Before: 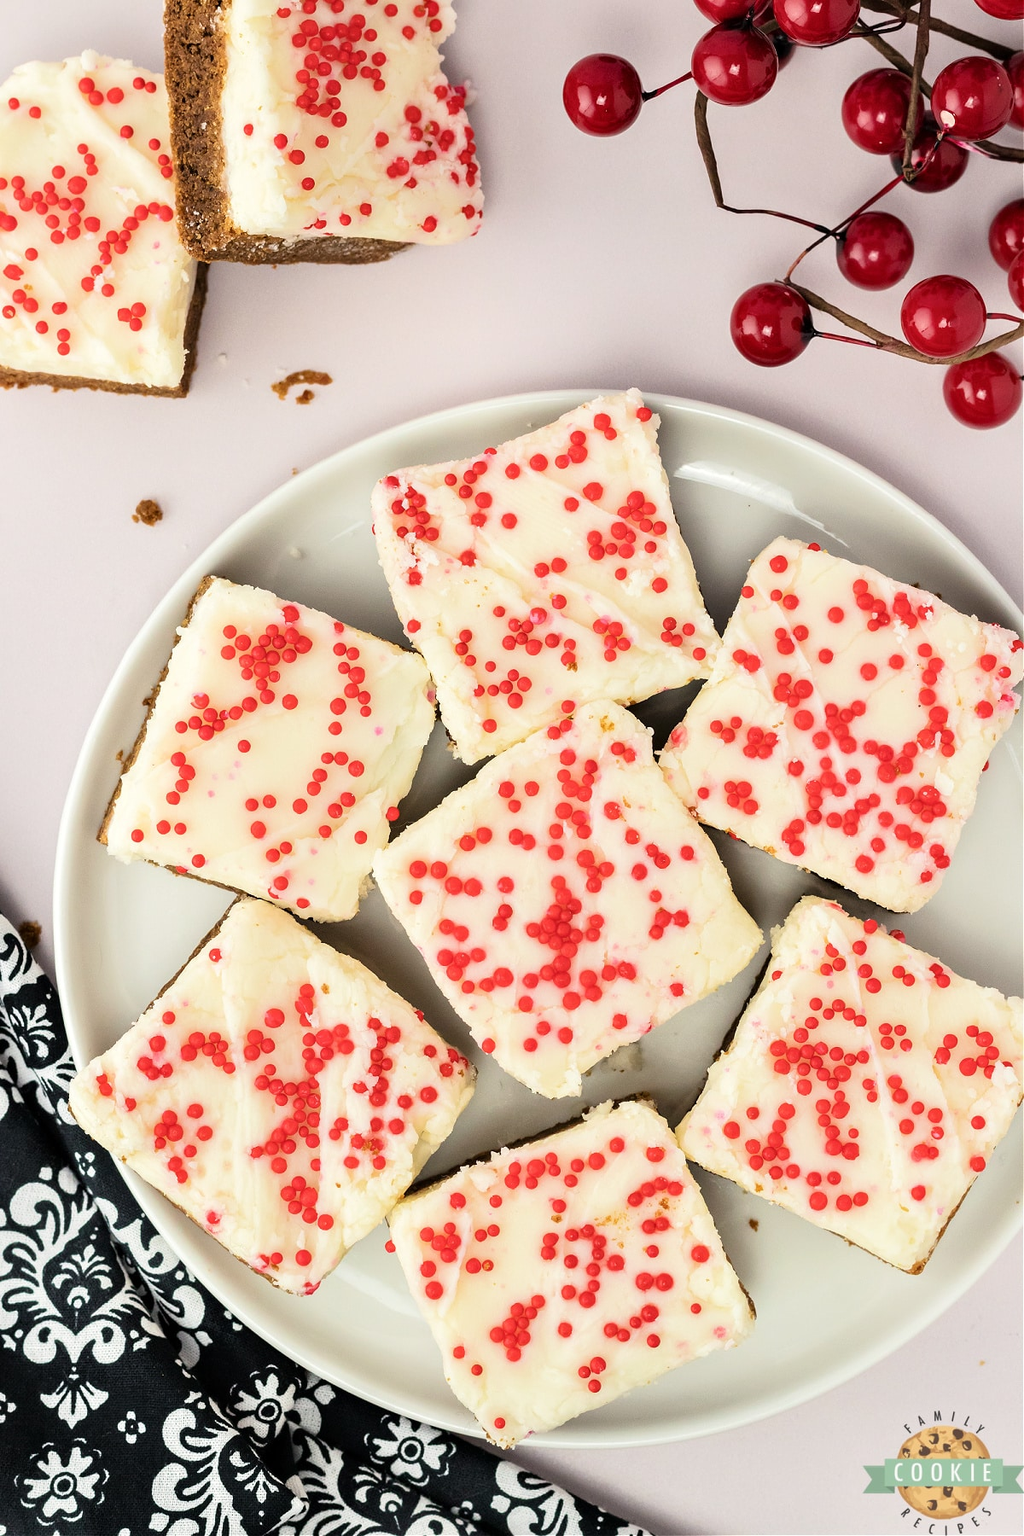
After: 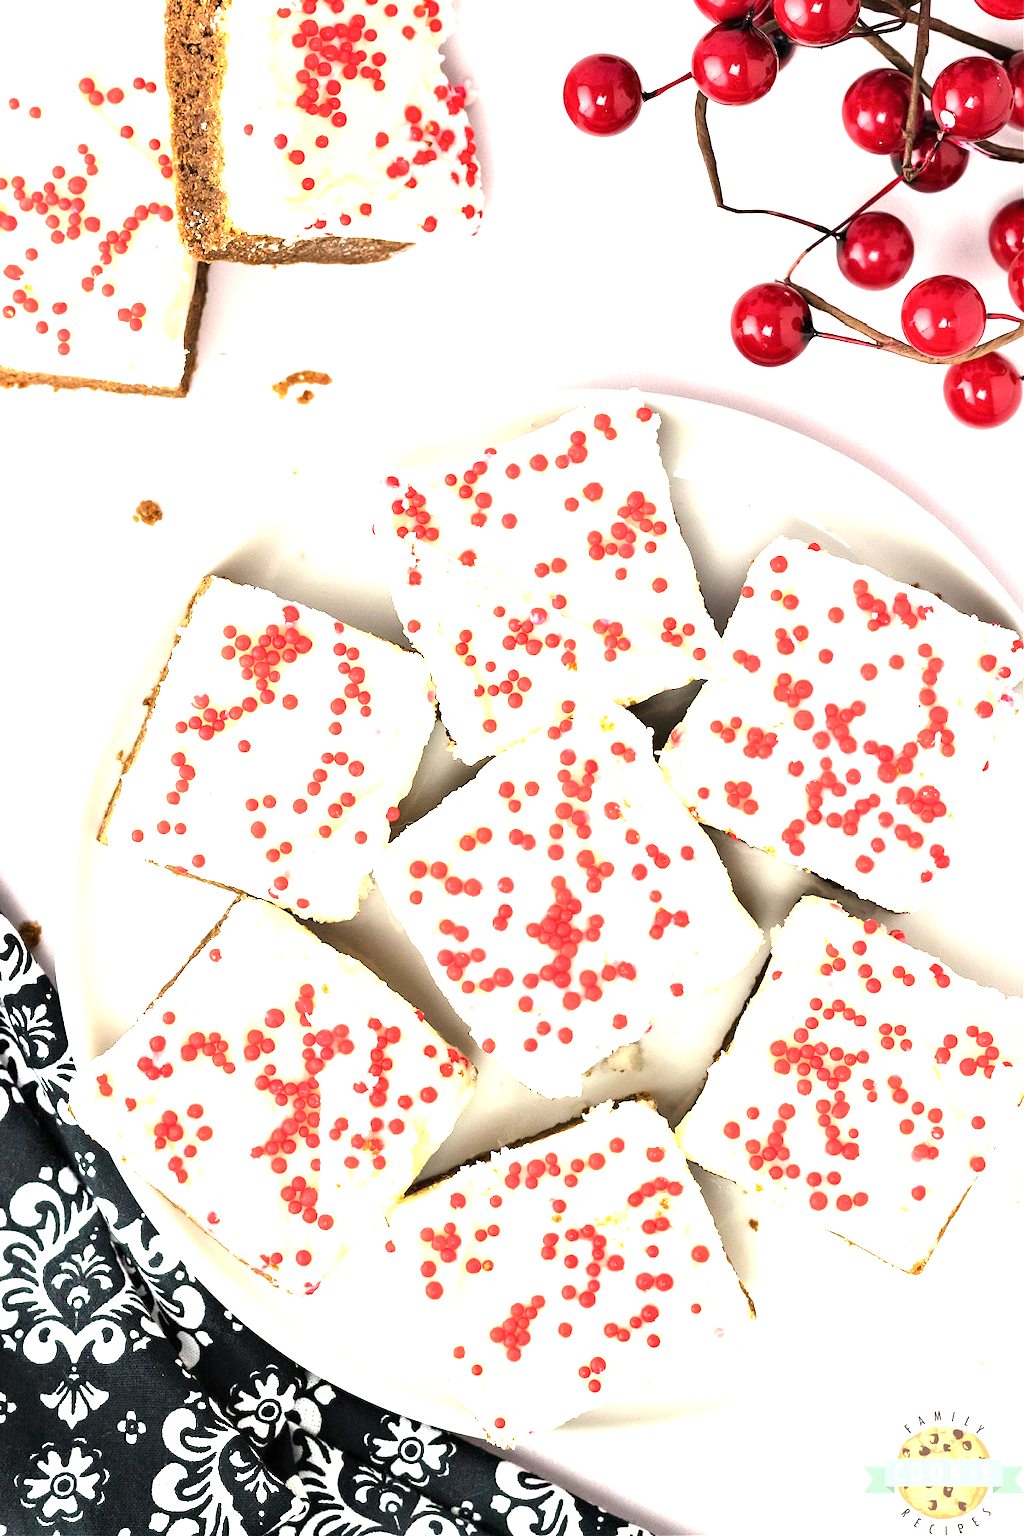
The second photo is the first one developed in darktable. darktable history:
exposure: black level correction 0, exposure 1.339 EV, compensate highlight preservation false
